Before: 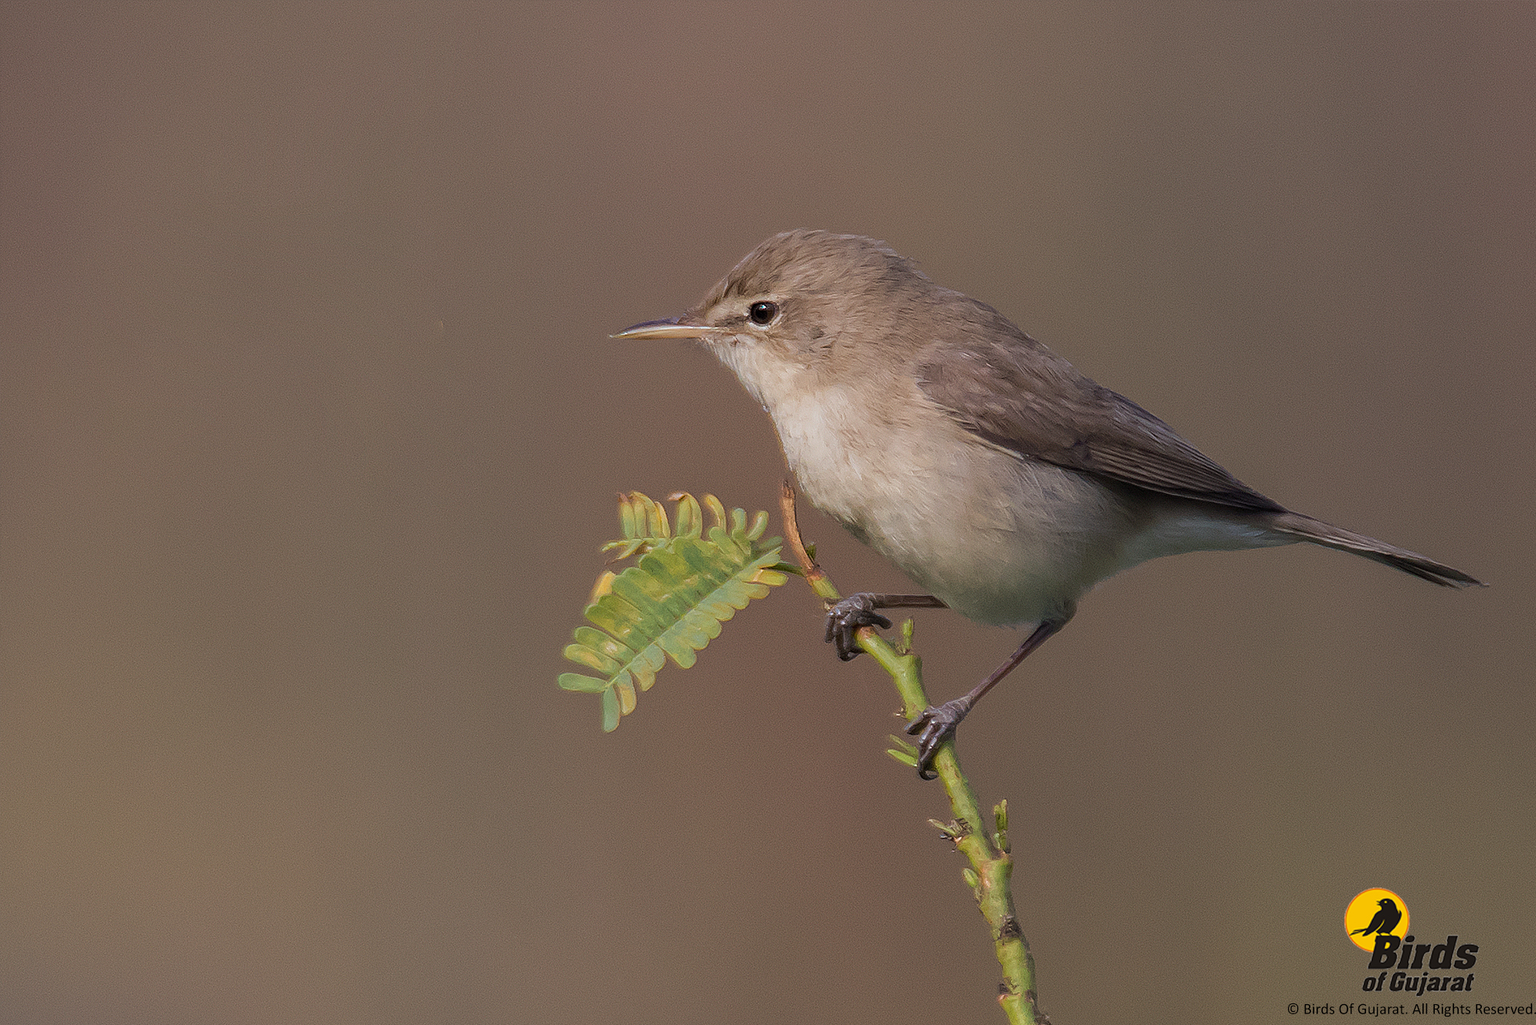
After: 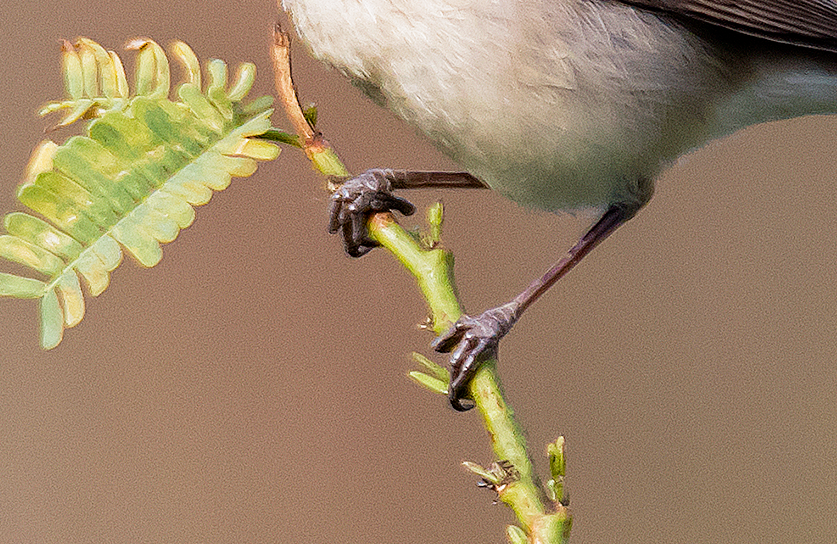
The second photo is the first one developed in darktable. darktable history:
crop: left 37.221%, top 45.169%, right 20.63%, bottom 13.777%
filmic rgb: middle gray luminance 10%, black relative exposure -8.61 EV, white relative exposure 3.3 EV, threshold 6 EV, target black luminance 0%, hardness 5.2, latitude 44.69%, contrast 1.302, highlights saturation mix 5%, shadows ↔ highlights balance 24.64%, add noise in highlights 0, preserve chrominance no, color science v3 (2019), use custom middle-gray values true, iterations of high-quality reconstruction 0, contrast in highlights soft, enable highlight reconstruction true
